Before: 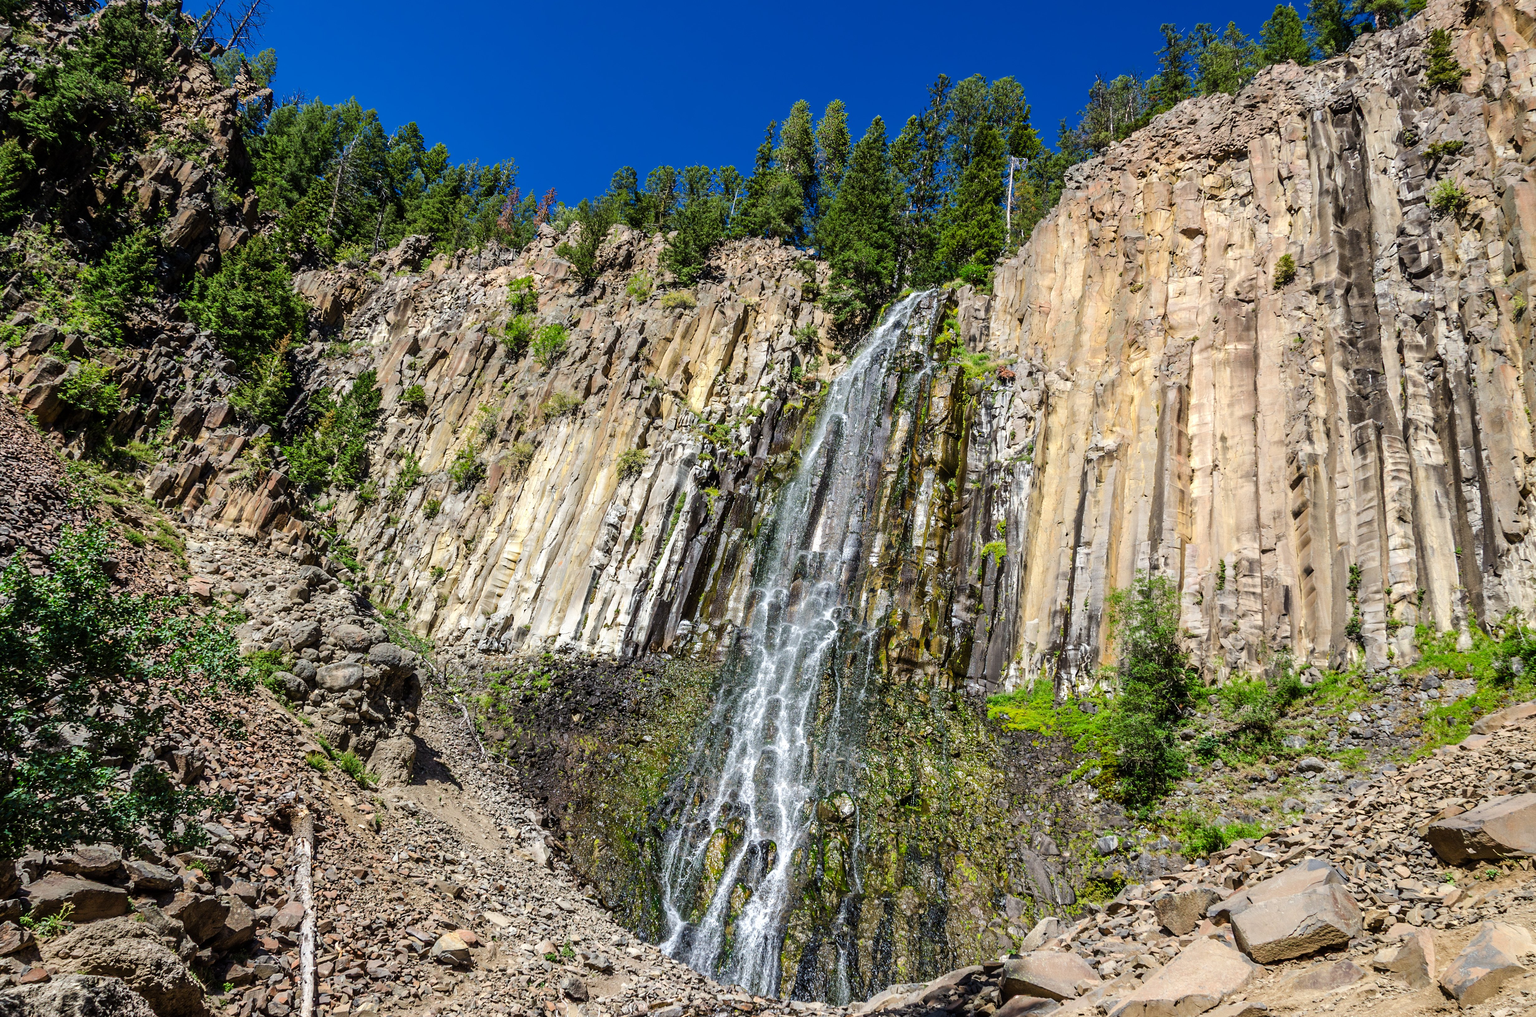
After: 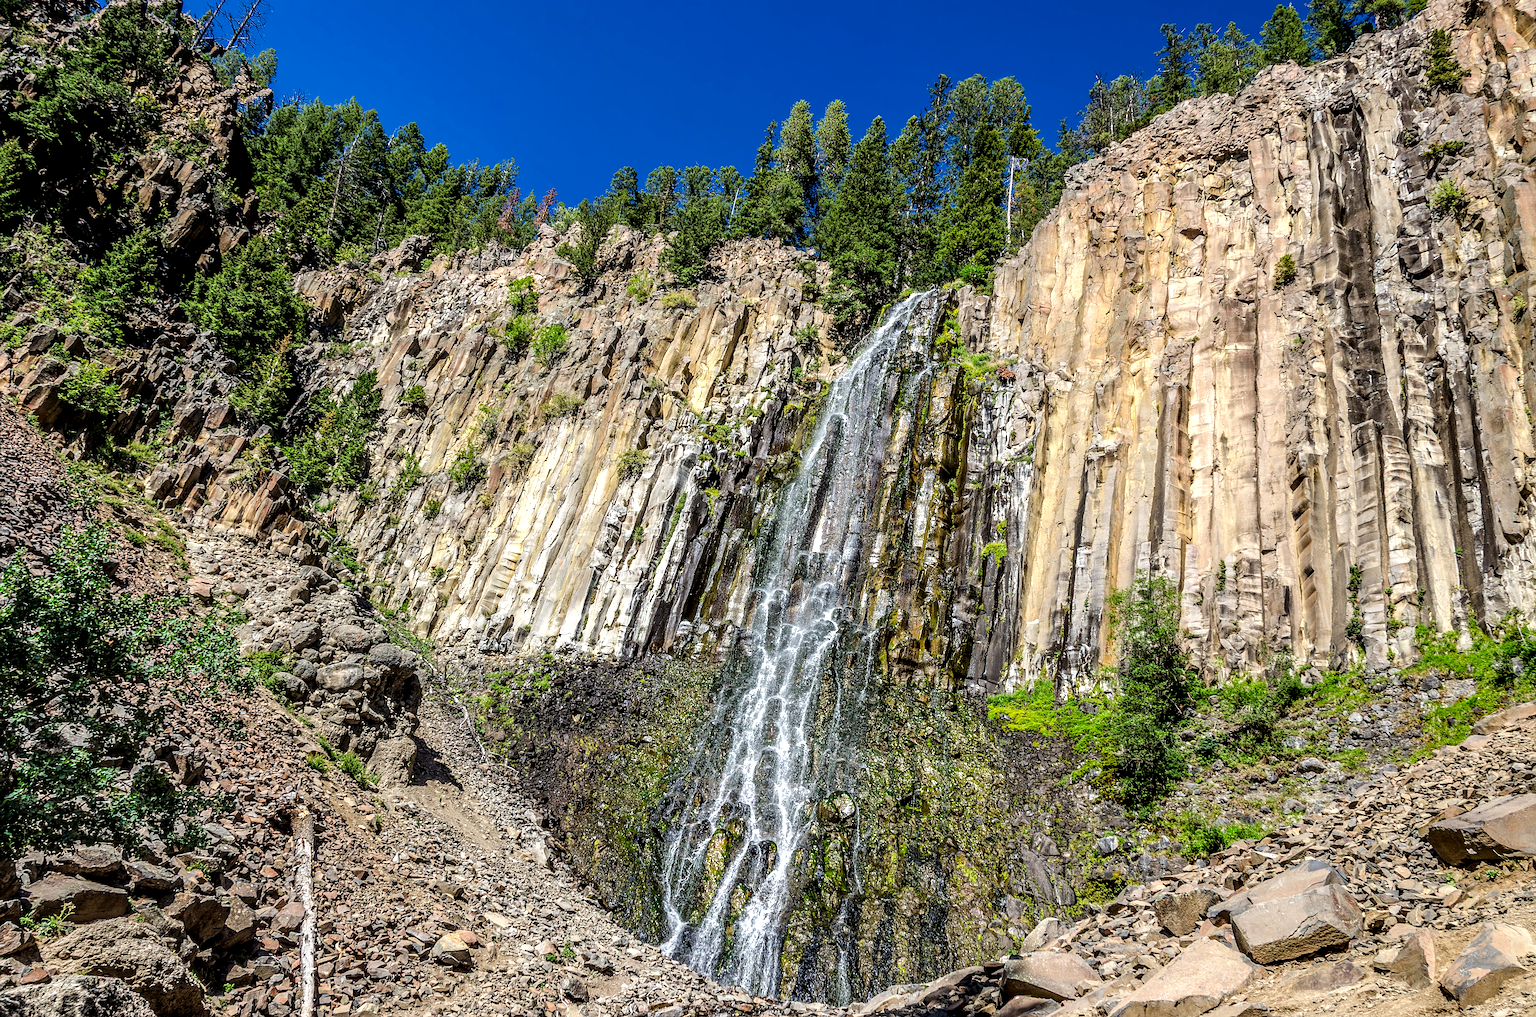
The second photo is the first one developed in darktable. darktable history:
sharpen: on, module defaults
contrast brightness saturation: contrast 0.04, saturation 0.07
local contrast: detail 150%
